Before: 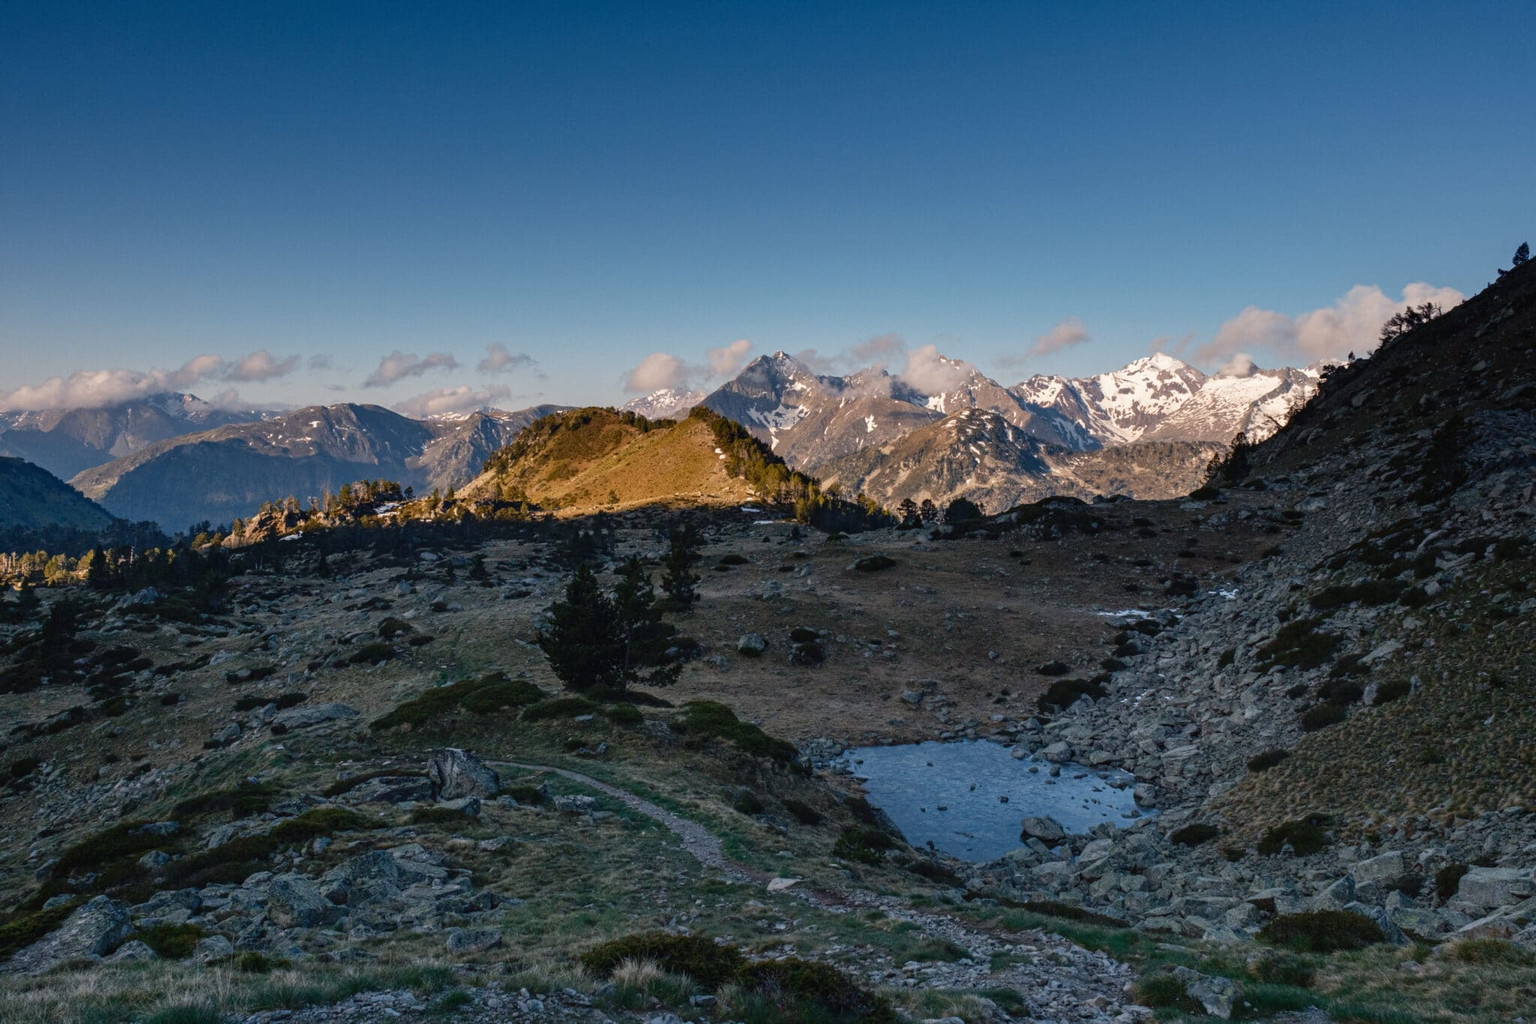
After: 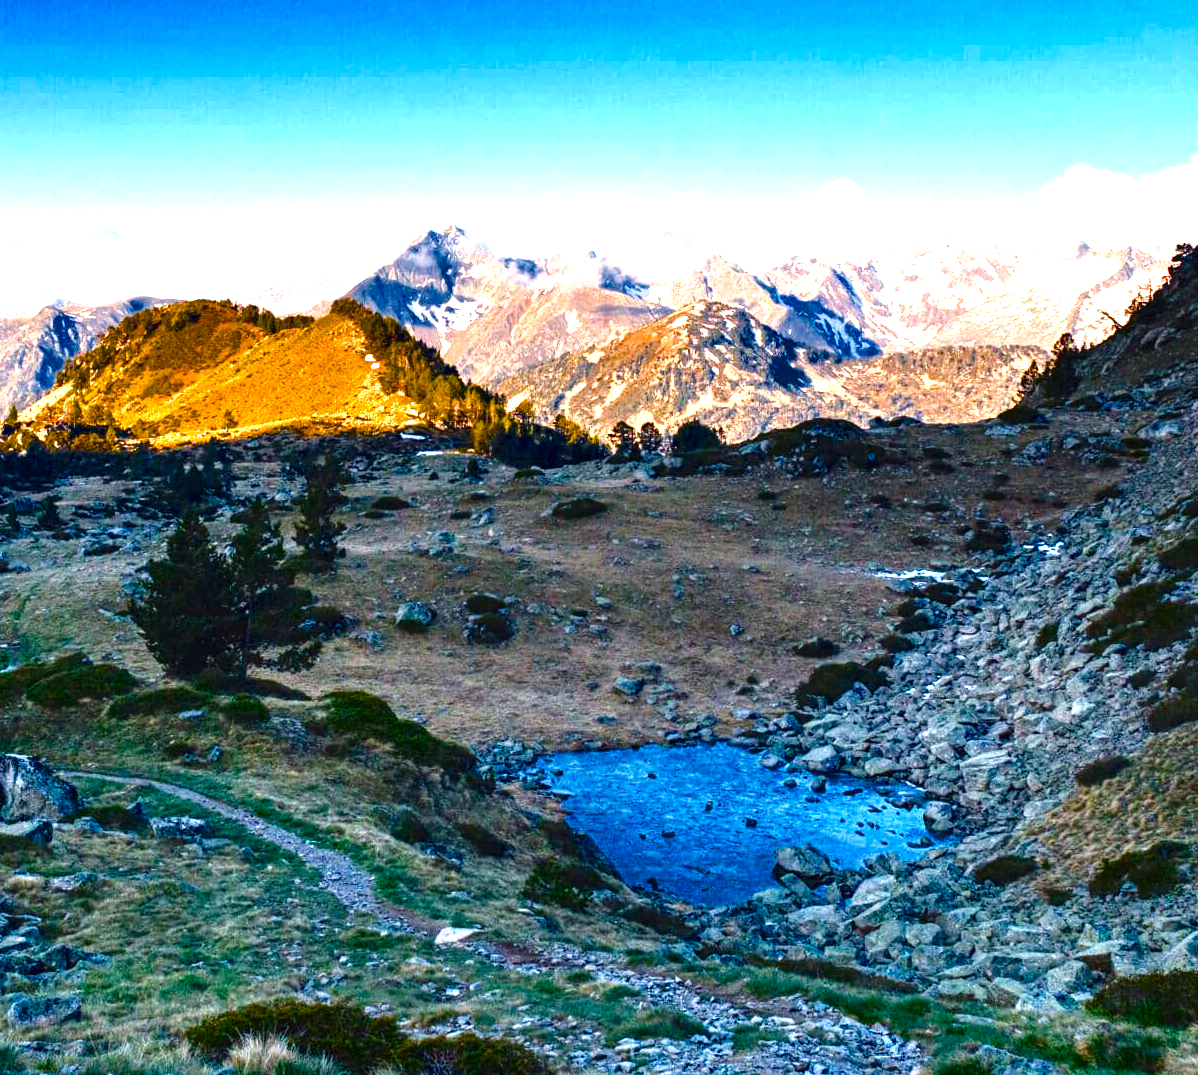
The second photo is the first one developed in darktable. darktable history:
color balance rgb: linear chroma grading › global chroma 5.132%, perceptual saturation grading › global saturation 20%, perceptual saturation grading › highlights -25.885%, perceptual saturation grading › shadows 49.516%, saturation formula JzAzBz (2021)
crop and rotate: left 28.745%, top 17.821%, right 12.741%, bottom 3.372%
levels: levels [0, 0.281, 0.562]
